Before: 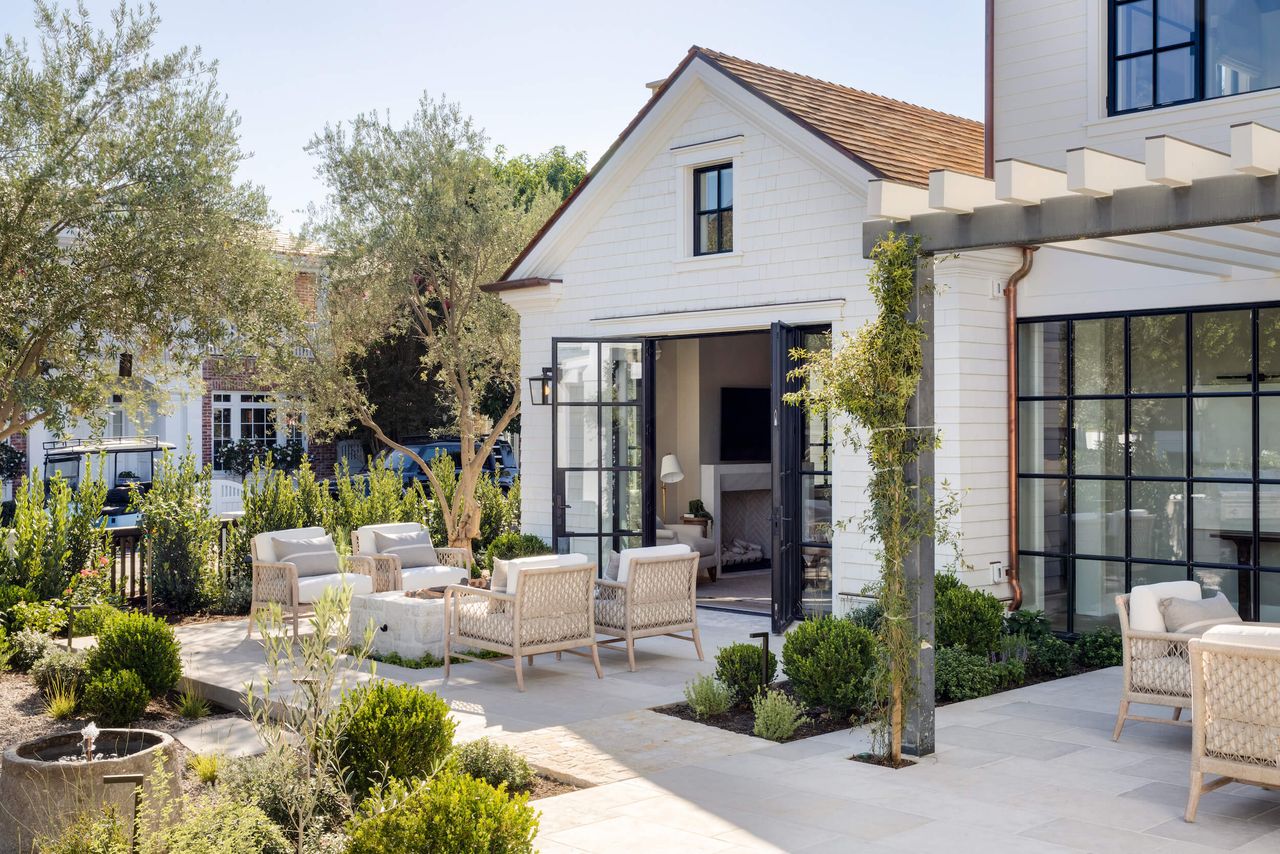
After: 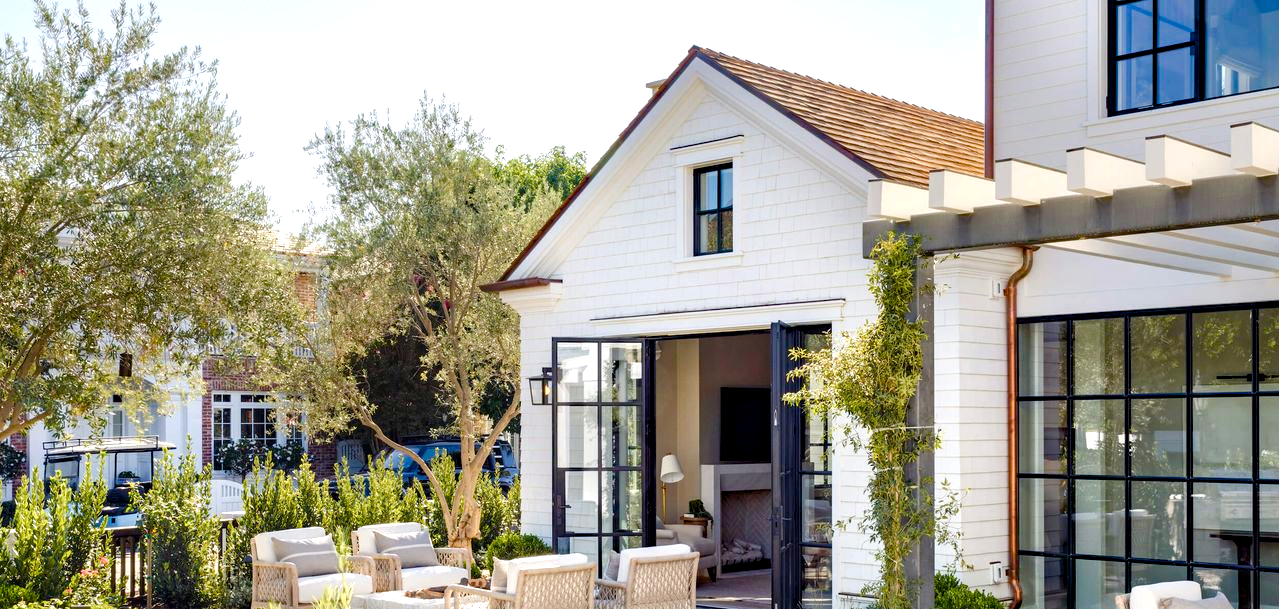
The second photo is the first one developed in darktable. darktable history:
haze removal: strength 0.29, distance 0.25, compatibility mode true, adaptive false
crop: bottom 28.576%
color balance rgb: perceptual saturation grading › global saturation 25%, perceptual saturation grading › highlights -50%, perceptual saturation grading › shadows 30%, perceptual brilliance grading › global brilliance 12%, global vibrance 20%
